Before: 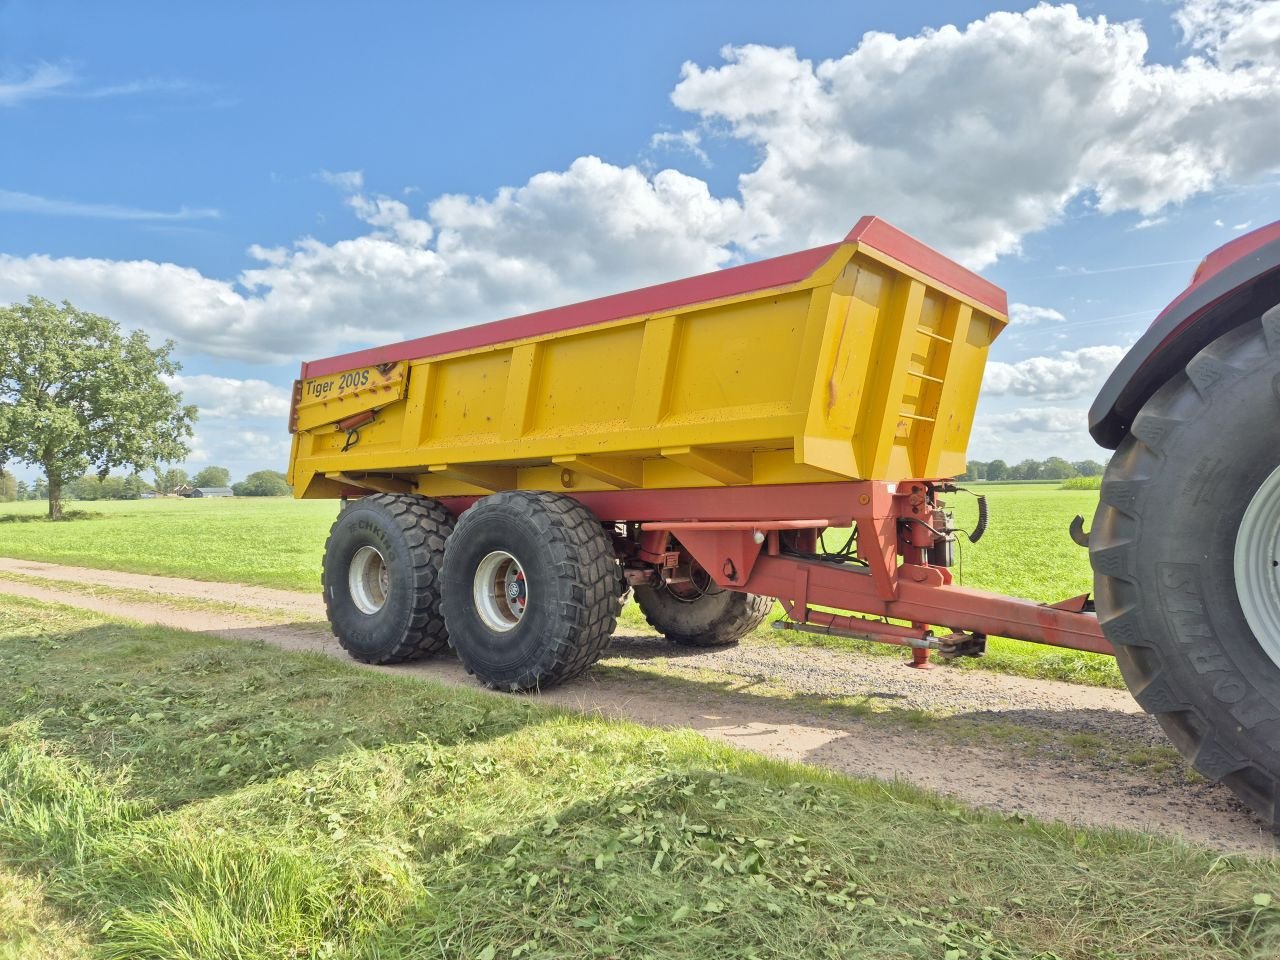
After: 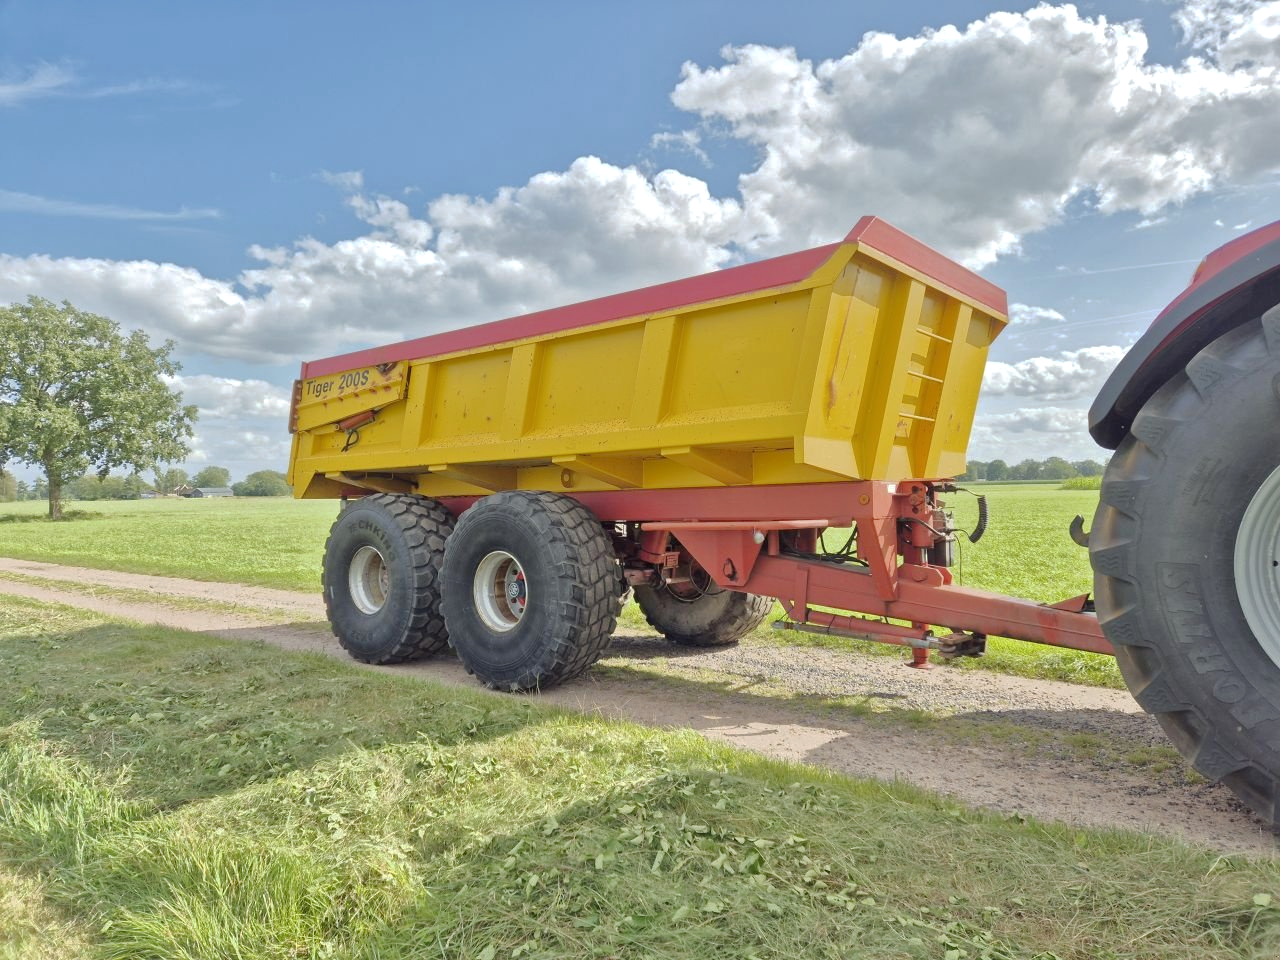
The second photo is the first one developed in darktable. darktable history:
base curve: curves: ch0 [(0, 0) (0.235, 0.266) (0.503, 0.496) (0.786, 0.72) (1, 1)], preserve colors none
tone equalizer: -8 EV -0.001 EV, -7 EV 0.003 EV, -6 EV -0.005 EV, -5 EV -0.008 EV, -4 EV -0.053 EV, -3 EV -0.201 EV, -2 EV -0.269 EV, -1 EV 0.08 EV, +0 EV 0.298 EV, edges refinement/feathering 500, mask exposure compensation -1.57 EV, preserve details no
